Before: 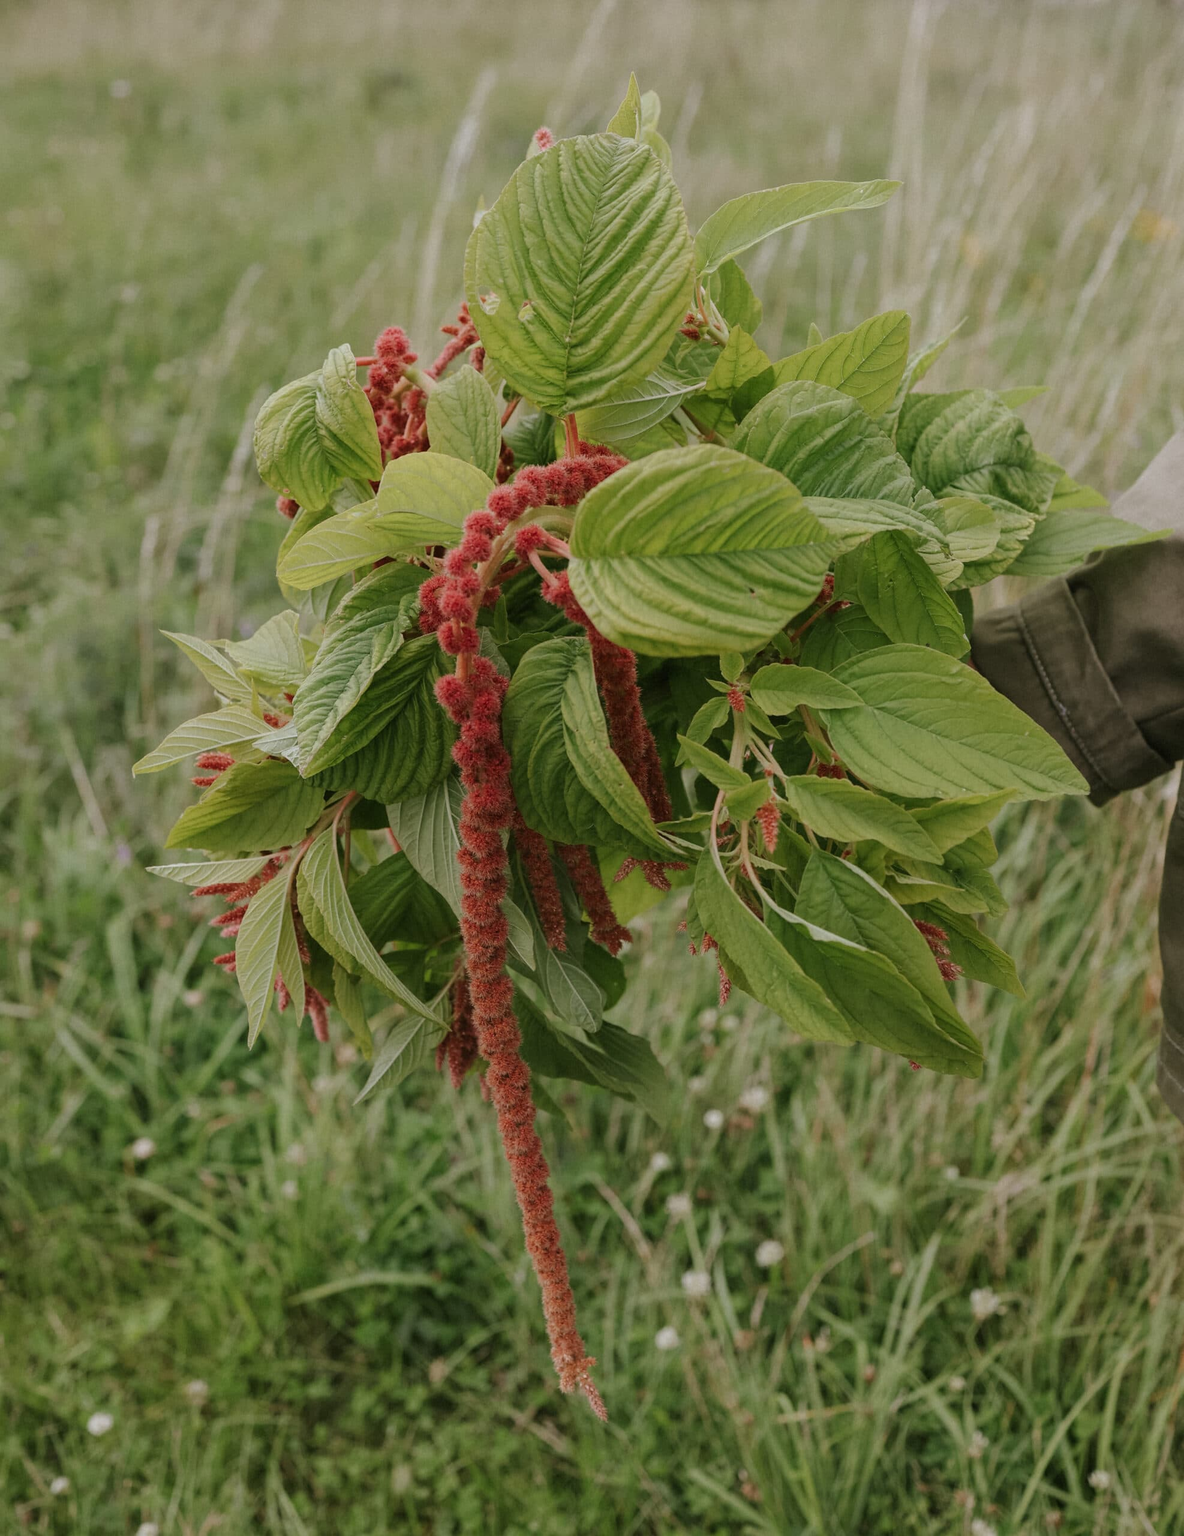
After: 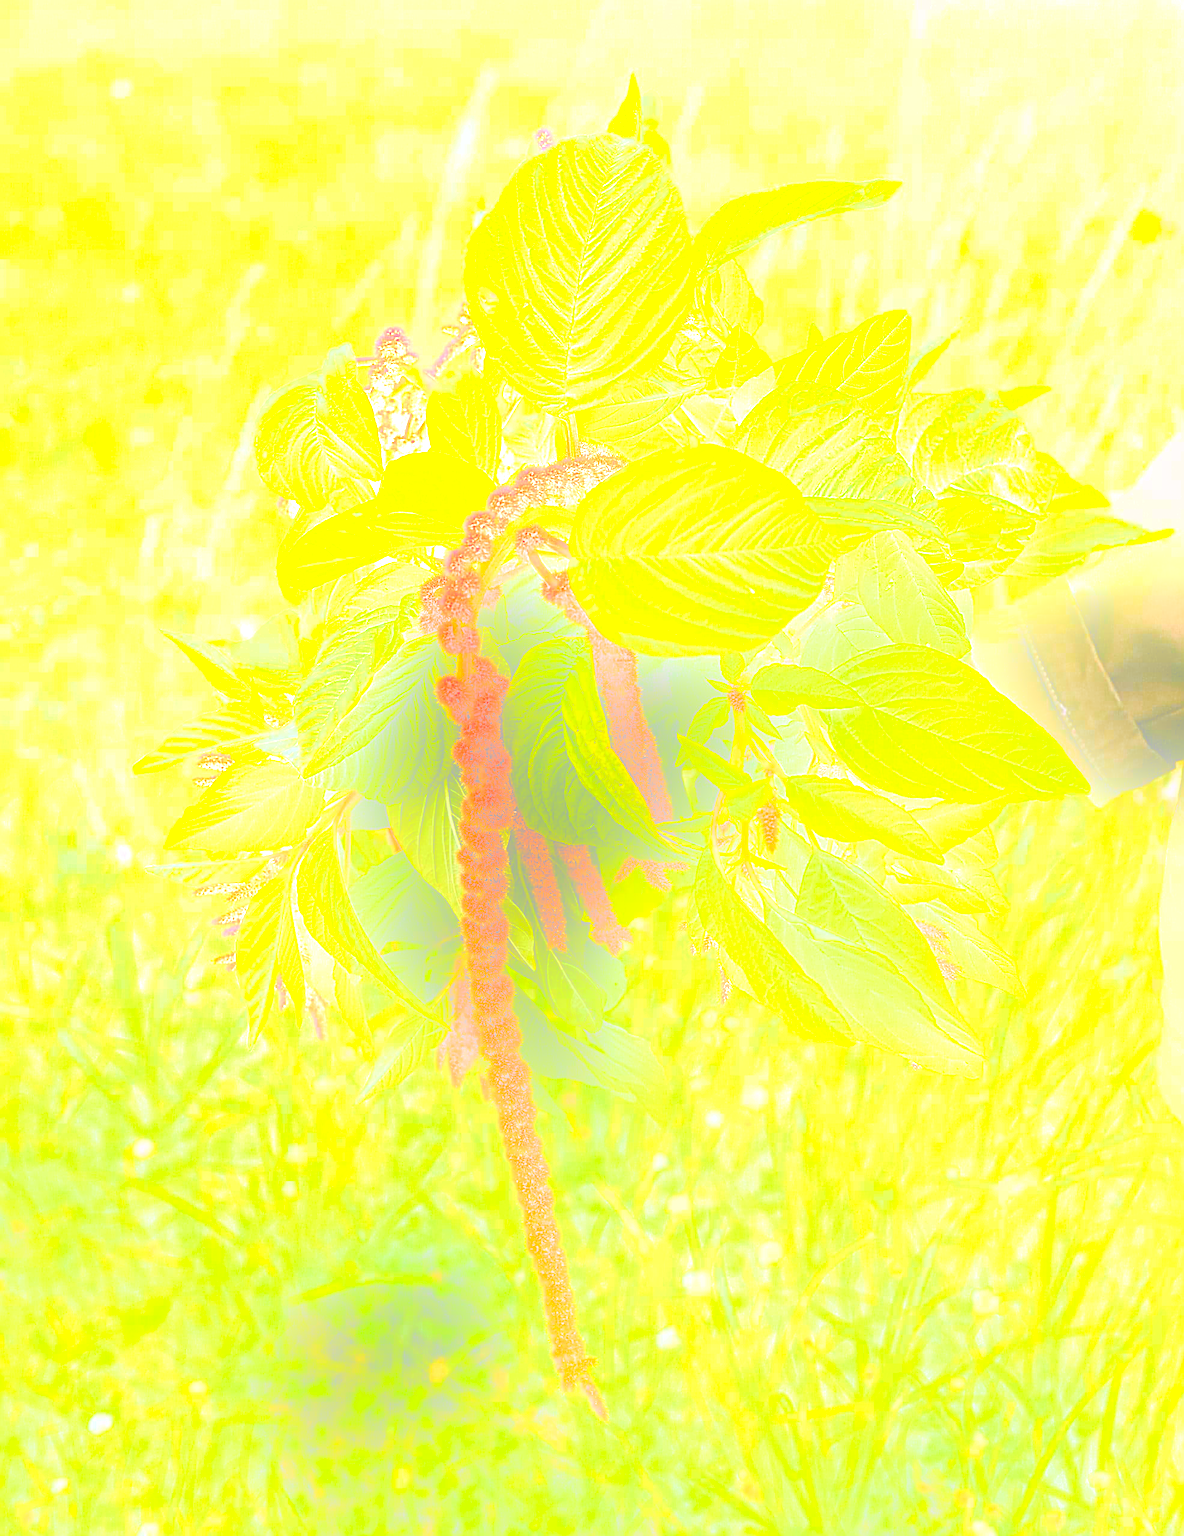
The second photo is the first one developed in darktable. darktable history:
white balance: red 0.976, blue 1.04
color balance rgb: linear chroma grading › global chroma 20%, perceptual saturation grading › global saturation 65%, perceptual saturation grading › highlights 50%, perceptual saturation grading › shadows 30%, perceptual brilliance grading › global brilliance 12%, perceptual brilliance grading › highlights 15%, global vibrance 20%
sharpen: amount 2
exposure: exposure 0.669 EV, compensate highlight preservation false
contrast brightness saturation: contrast 0.03, brightness -0.04
tone equalizer: on, module defaults
bloom: size 25%, threshold 5%, strength 90%
fill light: on, module defaults
